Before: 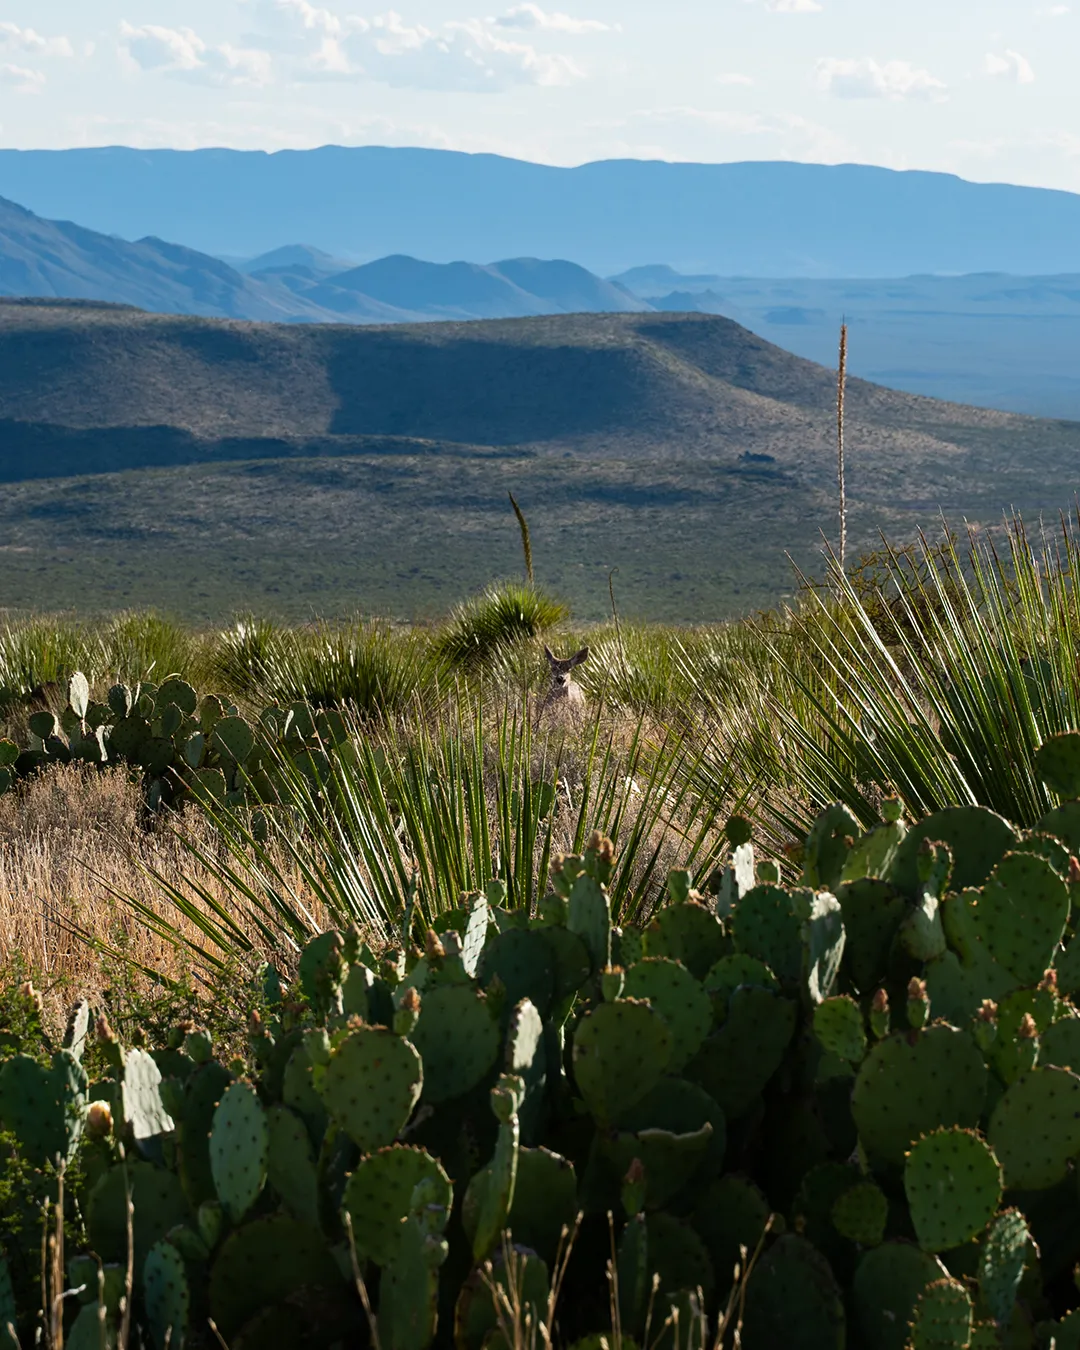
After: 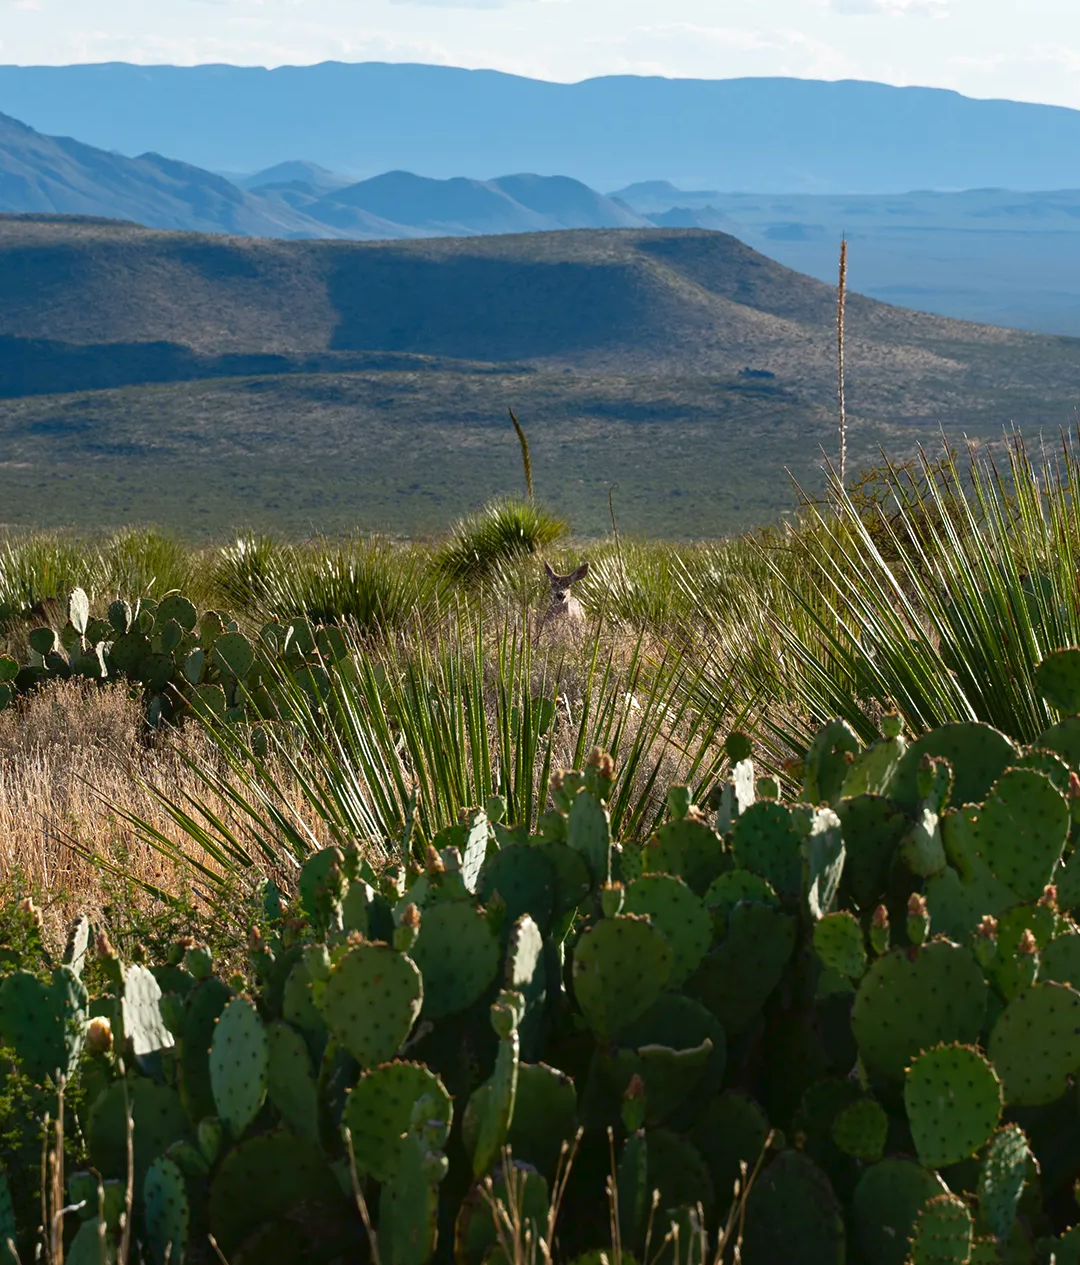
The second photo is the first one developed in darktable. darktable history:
crop and rotate: top 6.25%
levels: levels [0.016, 0.492, 0.969]
tone curve: curves: ch0 [(0, 0.042) (0.129, 0.18) (0.501, 0.497) (1, 1)], color space Lab, linked channels, preserve colors none
